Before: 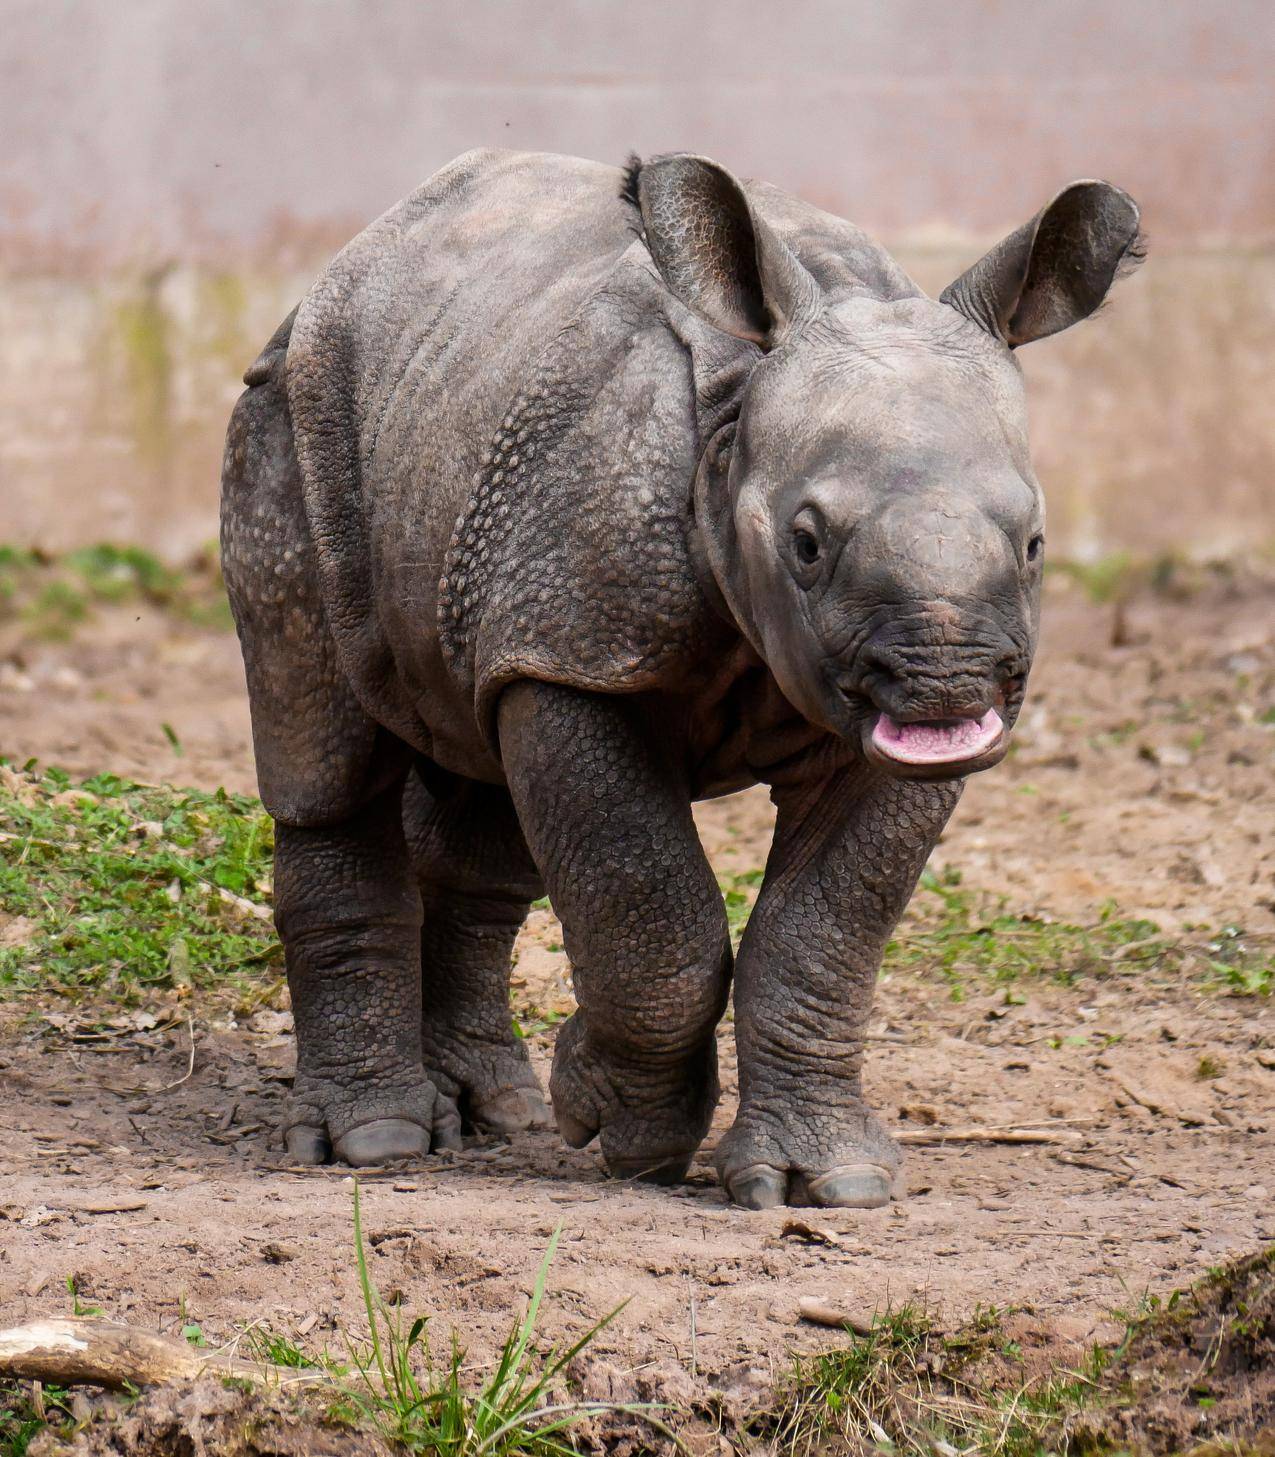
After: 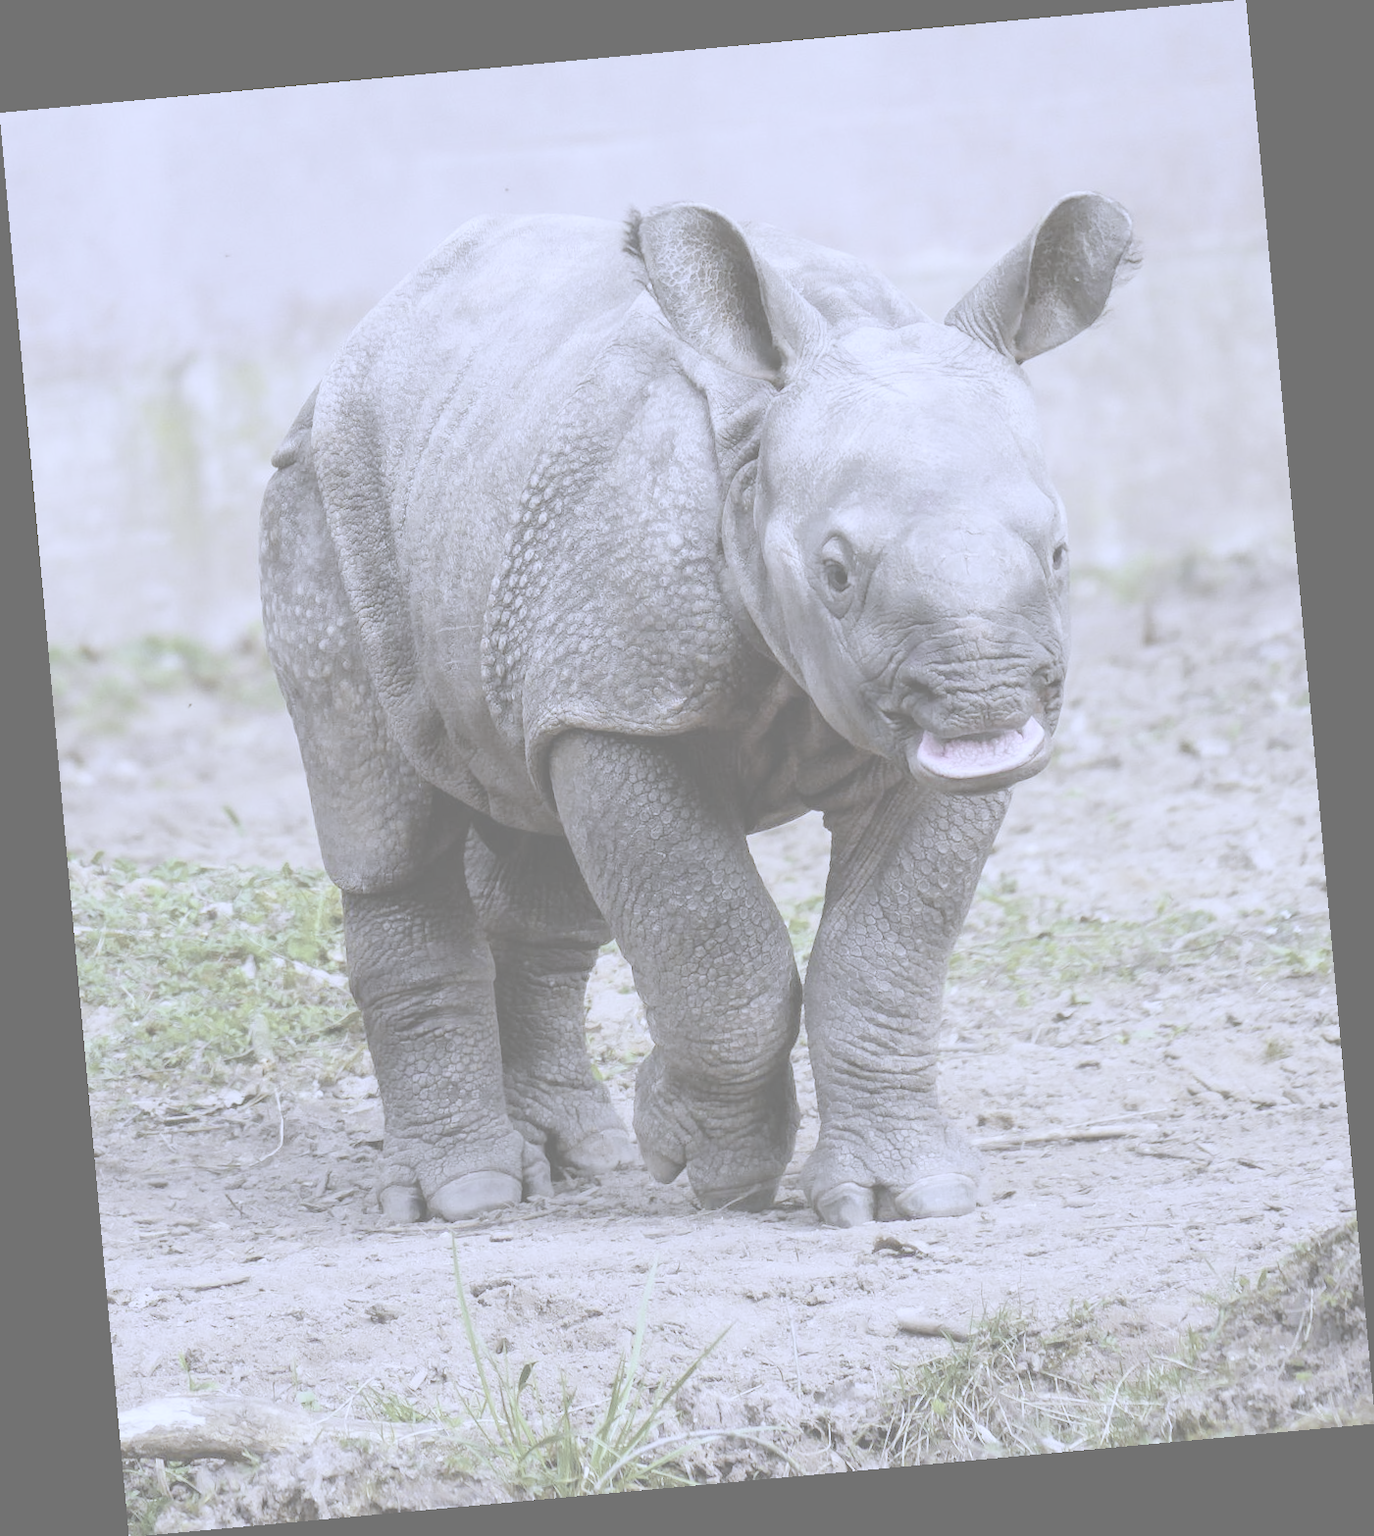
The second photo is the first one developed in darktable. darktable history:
exposure: exposure 0.507 EV, compensate highlight preservation false
white balance: red 0.766, blue 1.537
contrast brightness saturation: contrast -0.32, brightness 0.75, saturation -0.78
rotate and perspective: rotation -5.2°, automatic cropping off
